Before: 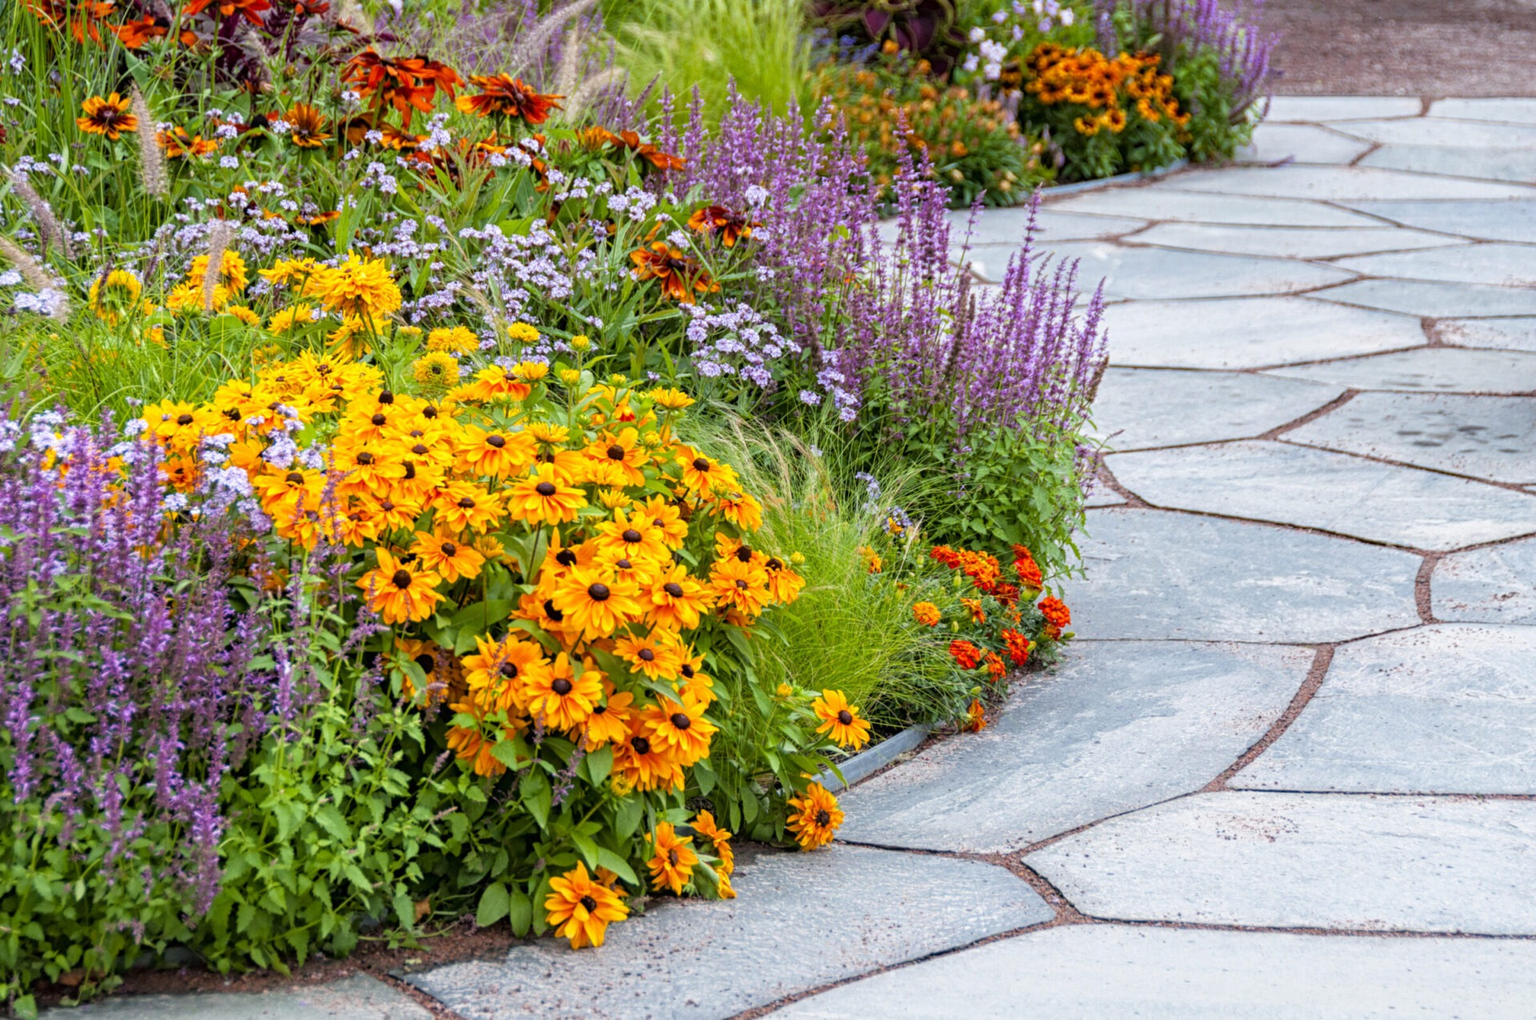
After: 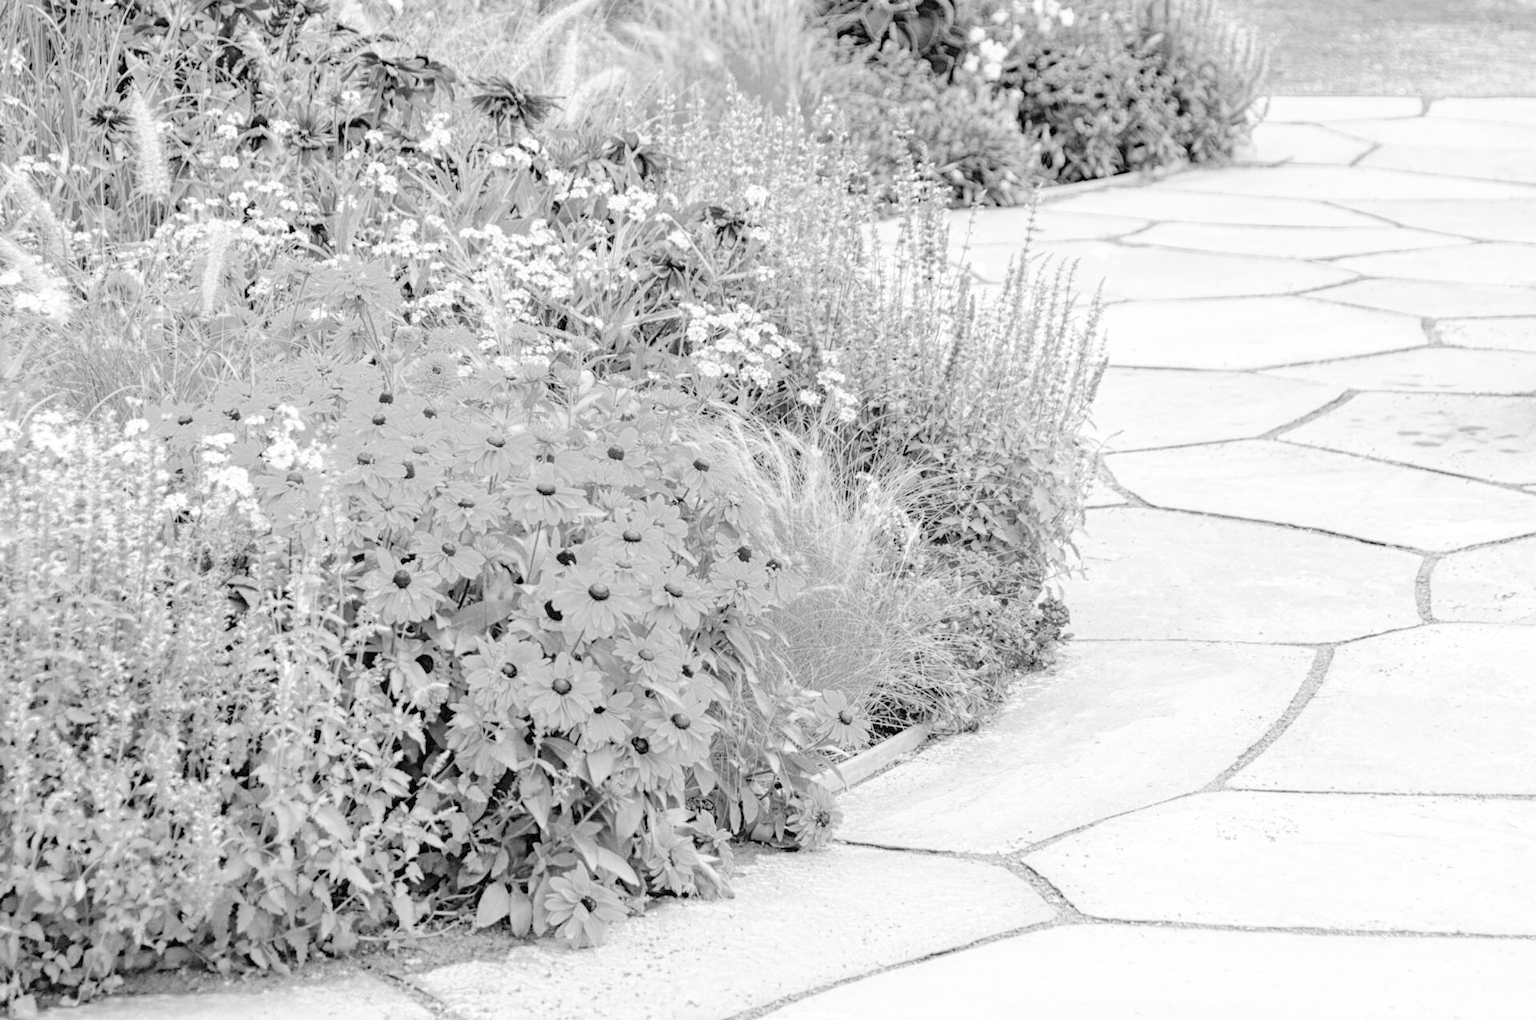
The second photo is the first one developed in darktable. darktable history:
tone curve: curves: ch0 [(0, 0) (0.003, 0) (0.011, 0.002) (0.025, 0.004) (0.044, 0.007) (0.069, 0.015) (0.1, 0.025) (0.136, 0.04) (0.177, 0.09) (0.224, 0.152) (0.277, 0.239) (0.335, 0.335) (0.399, 0.43) (0.468, 0.524) (0.543, 0.621) (0.623, 0.712) (0.709, 0.789) (0.801, 0.871) (0.898, 0.951) (1, 1)], preserve colors none
color look up table: target L [92.43, 75.5, 58.78, 63.66, 80.43, 77.55, 61.18, 53.67, 62.88, 54.28, 31.34, 17.13, 200.64, 100.33, 80.83, 77.55, 57.05, 59.81, 57.05, 49.44, 52.16, 56.4, 53.98, 51.85, 42, 37.3, 34.5, 27.02, 23.57, 89.87, 77.14, 73.56, 68.78, 59.13, 58.09, 66.24, 53.67, 56.1, 49.44, 44.67, 18.73, 25.83, 81.64, 87.74, 78.38, 69.19, 54.89, 47.05, 11.06], target a [-0.004, 0 ×6, 0.003, 0, 0, 0.004, 0.001, 0, 0.001, 0 ×5, 0.001, 0, 0.001, 0, 0, 0.001 ×5, -0.004, 0 ×6, 0.001 ×6, 0 ×4, 0.001, 0.001, 0.001], target b [0.034, 0.003, 0, 0.005, 0.004, 0.005, 0, -0.009, 0, -0.002, -0.01, -0.003, 0, -0.002, 0.004, 0.005, 0, 0, 0, -0.002 ×5, -0.003, -0.003, -0.004, -0.004, -0.004, 0.036, 0.005, 0.003, 0.004, 0, 0, 0.005, -0.002, -0.002, -0.002, -0.003, -0.003, -0.004, 0.004, 0.003, 0.005, 0.004, -0.002, -0.003, -0.002], num patches 49
